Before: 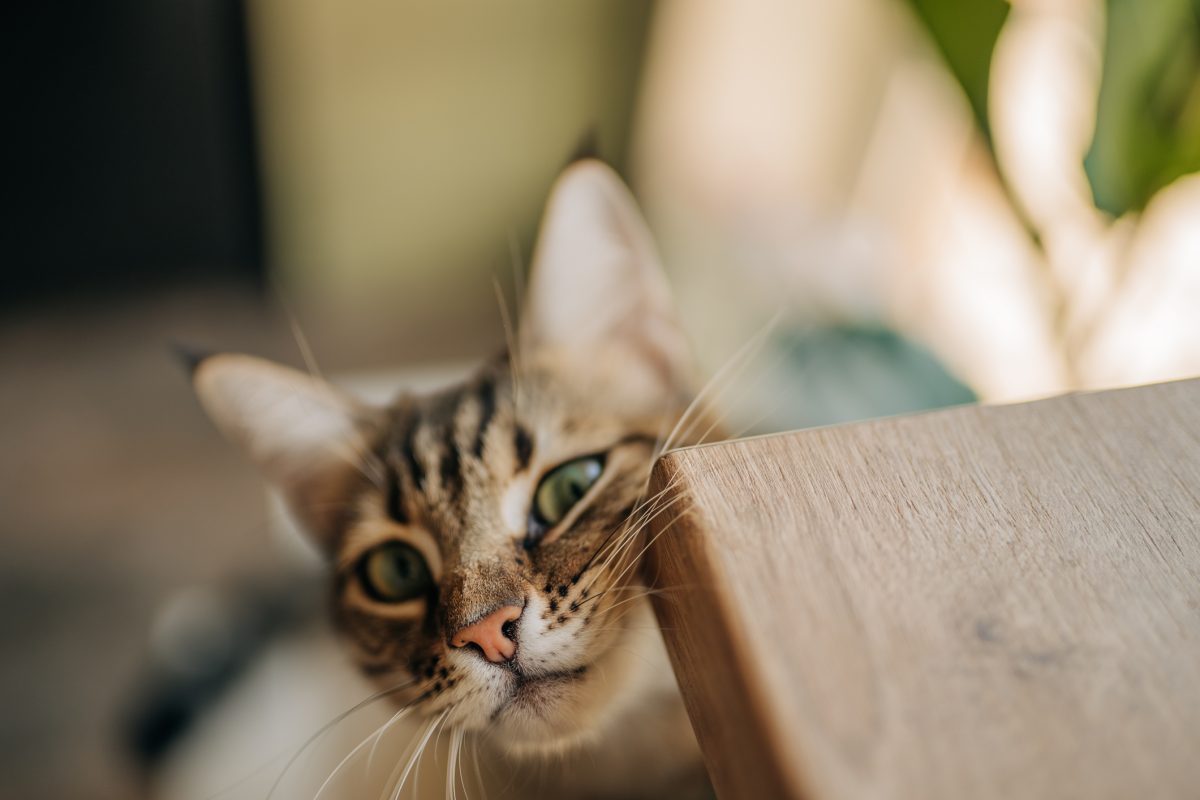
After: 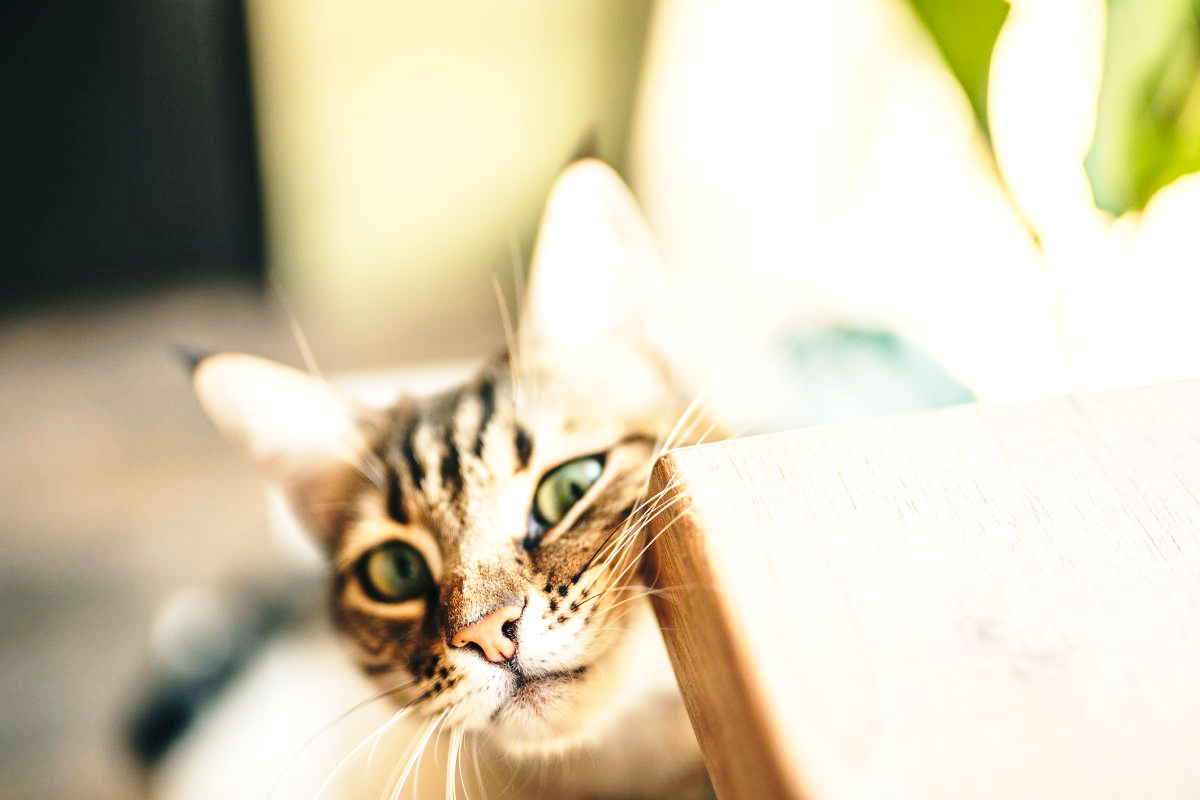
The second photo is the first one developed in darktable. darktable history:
base curve: curves: ch0 [(0, 0) (0.028, 0.03) (0.121, 0.232) (0.46, 0.748) (0.859, 0.968) (1, 1)], preserve colors none
exposure: black level correction 0, exposure 1.2 EV, compensate highlight preservation false
